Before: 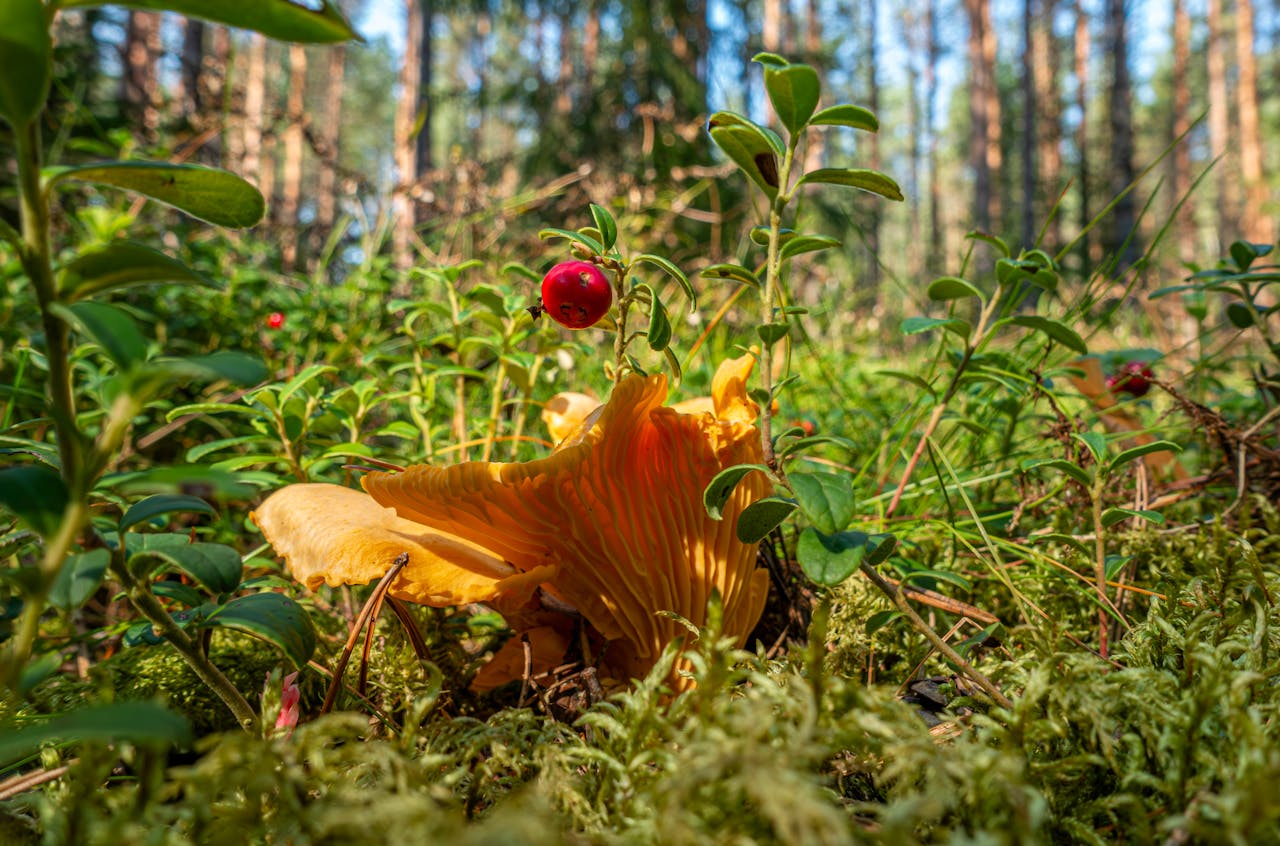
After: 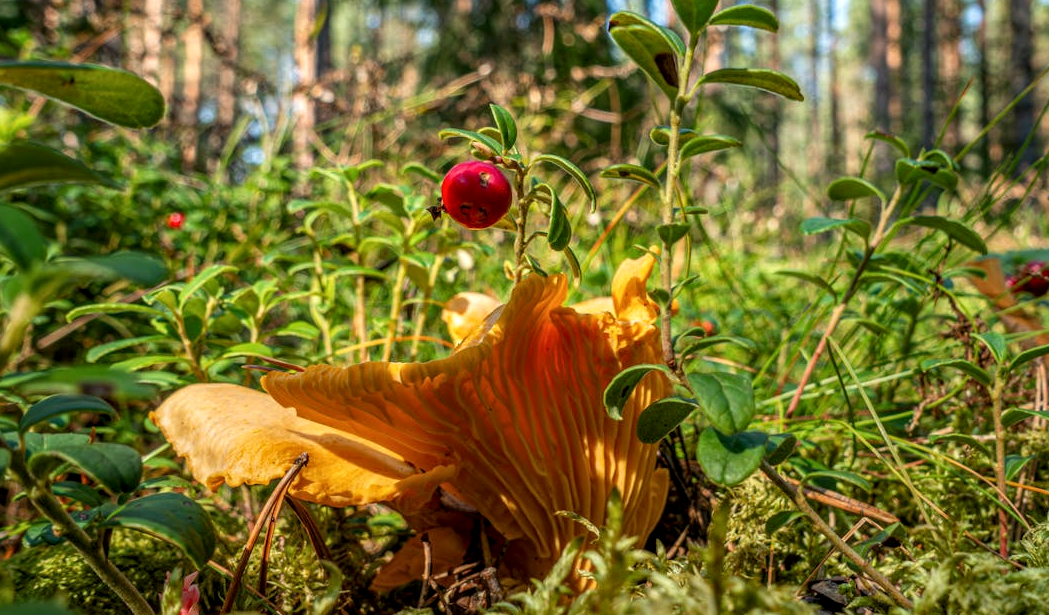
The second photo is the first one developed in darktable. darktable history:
crop: left 7.856%, top 11.836%, right 10.12%, bottom 15.387%
local contrast: on, module defaults
